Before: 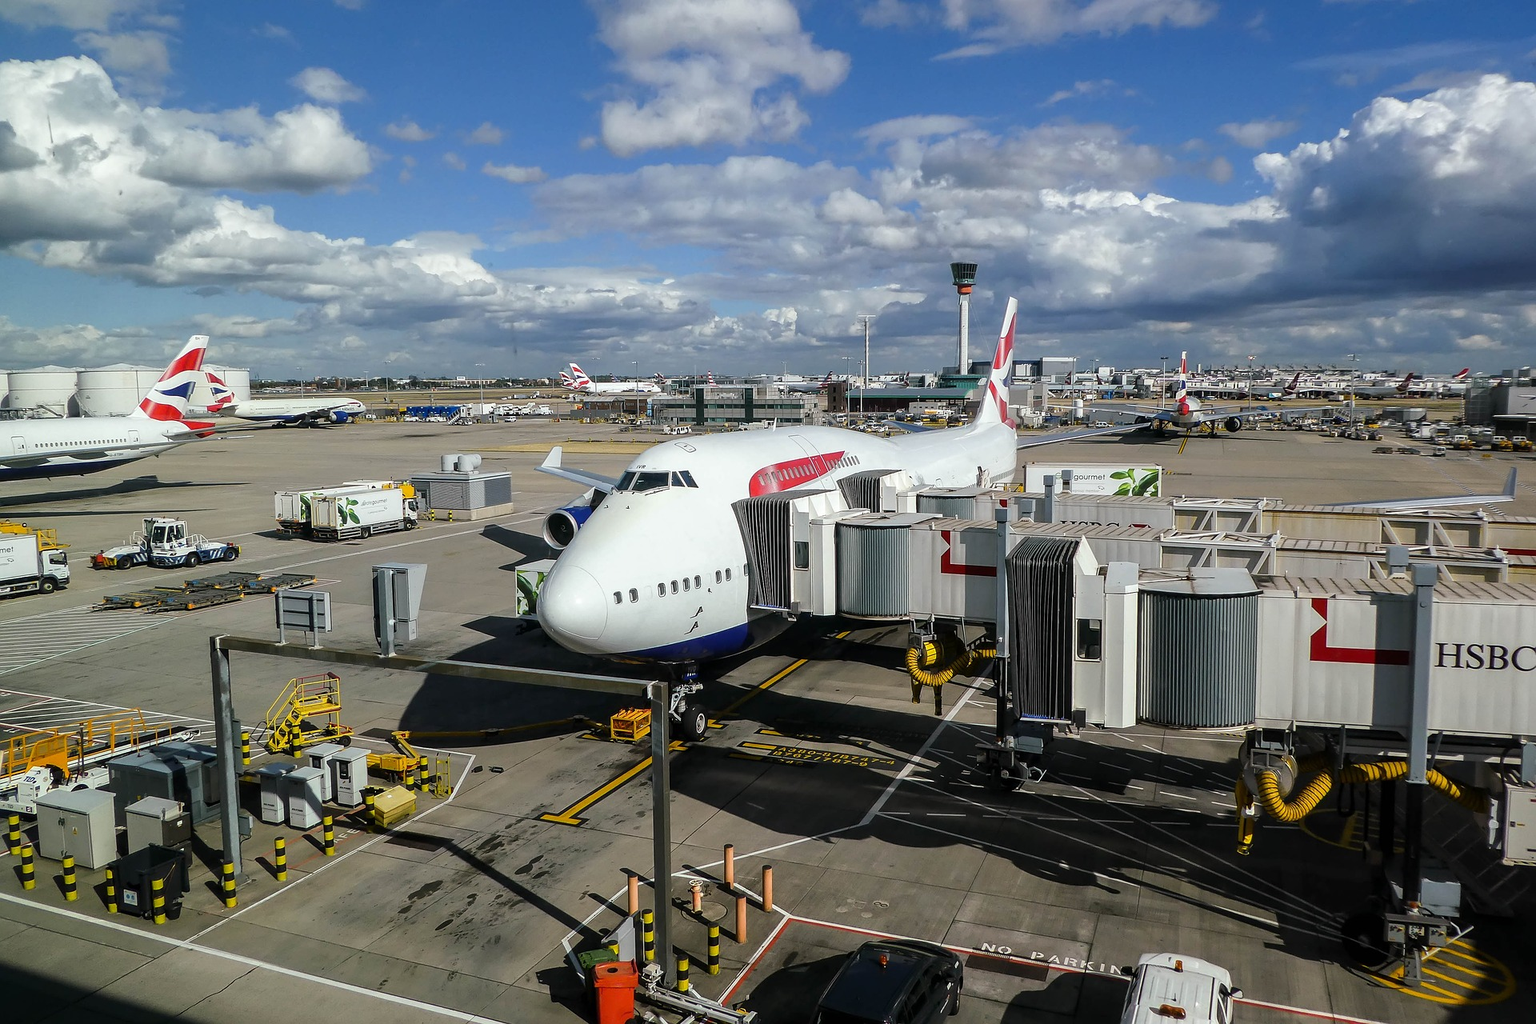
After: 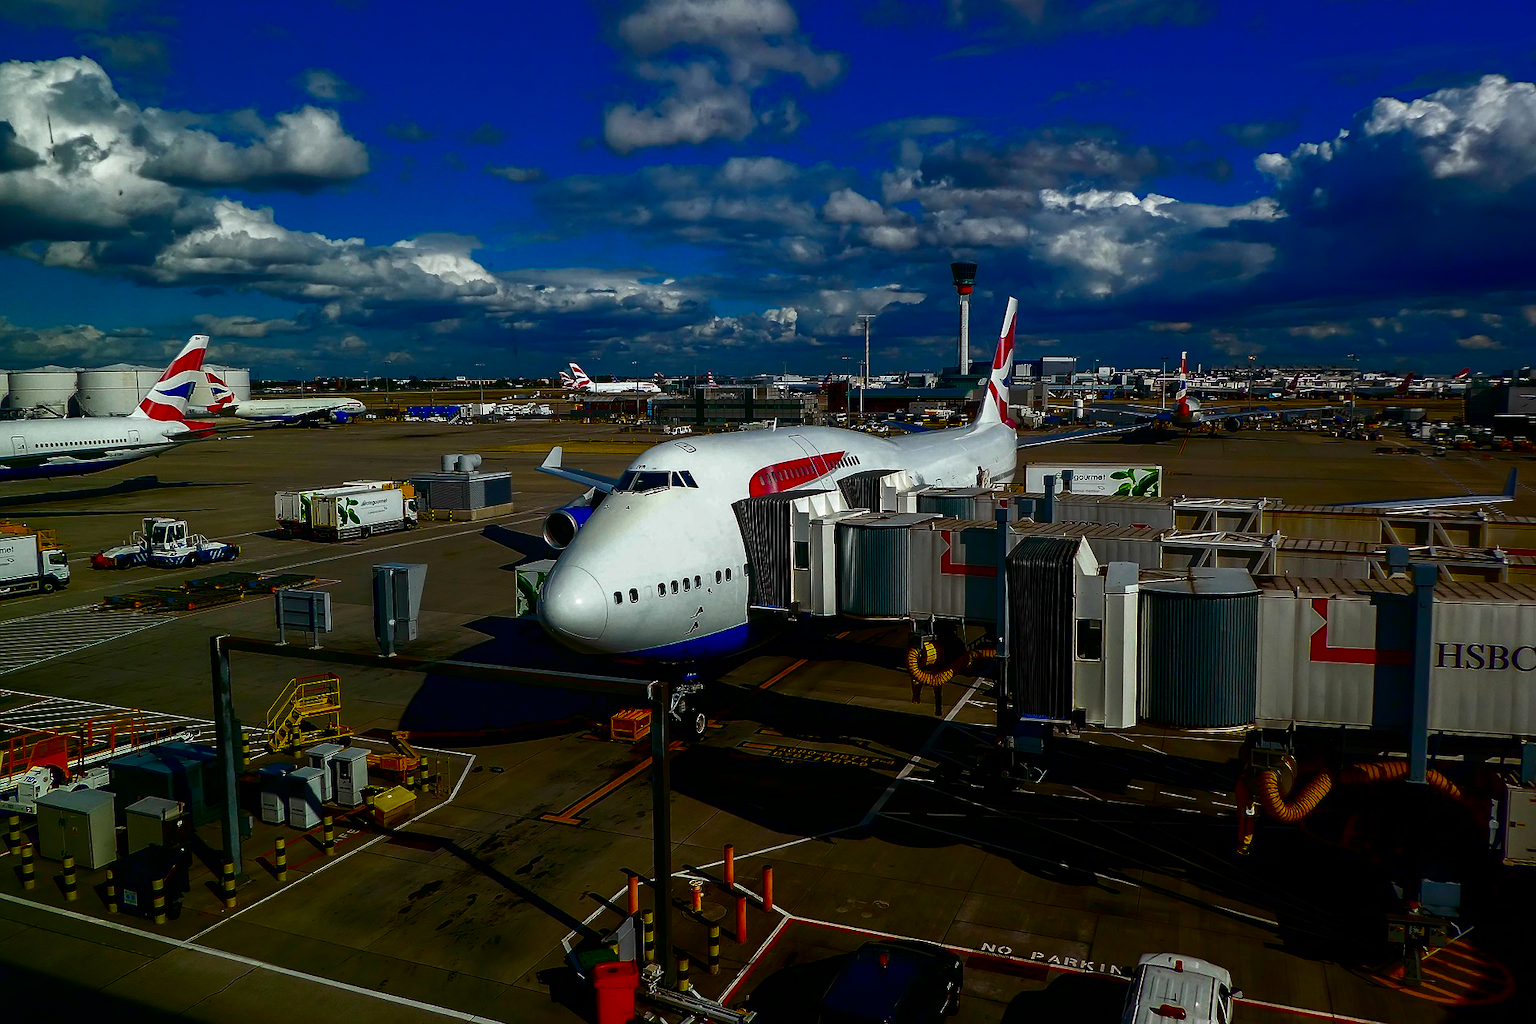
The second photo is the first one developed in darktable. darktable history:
contrast brightness saturation: brightness -0.985, saturation 0.996
